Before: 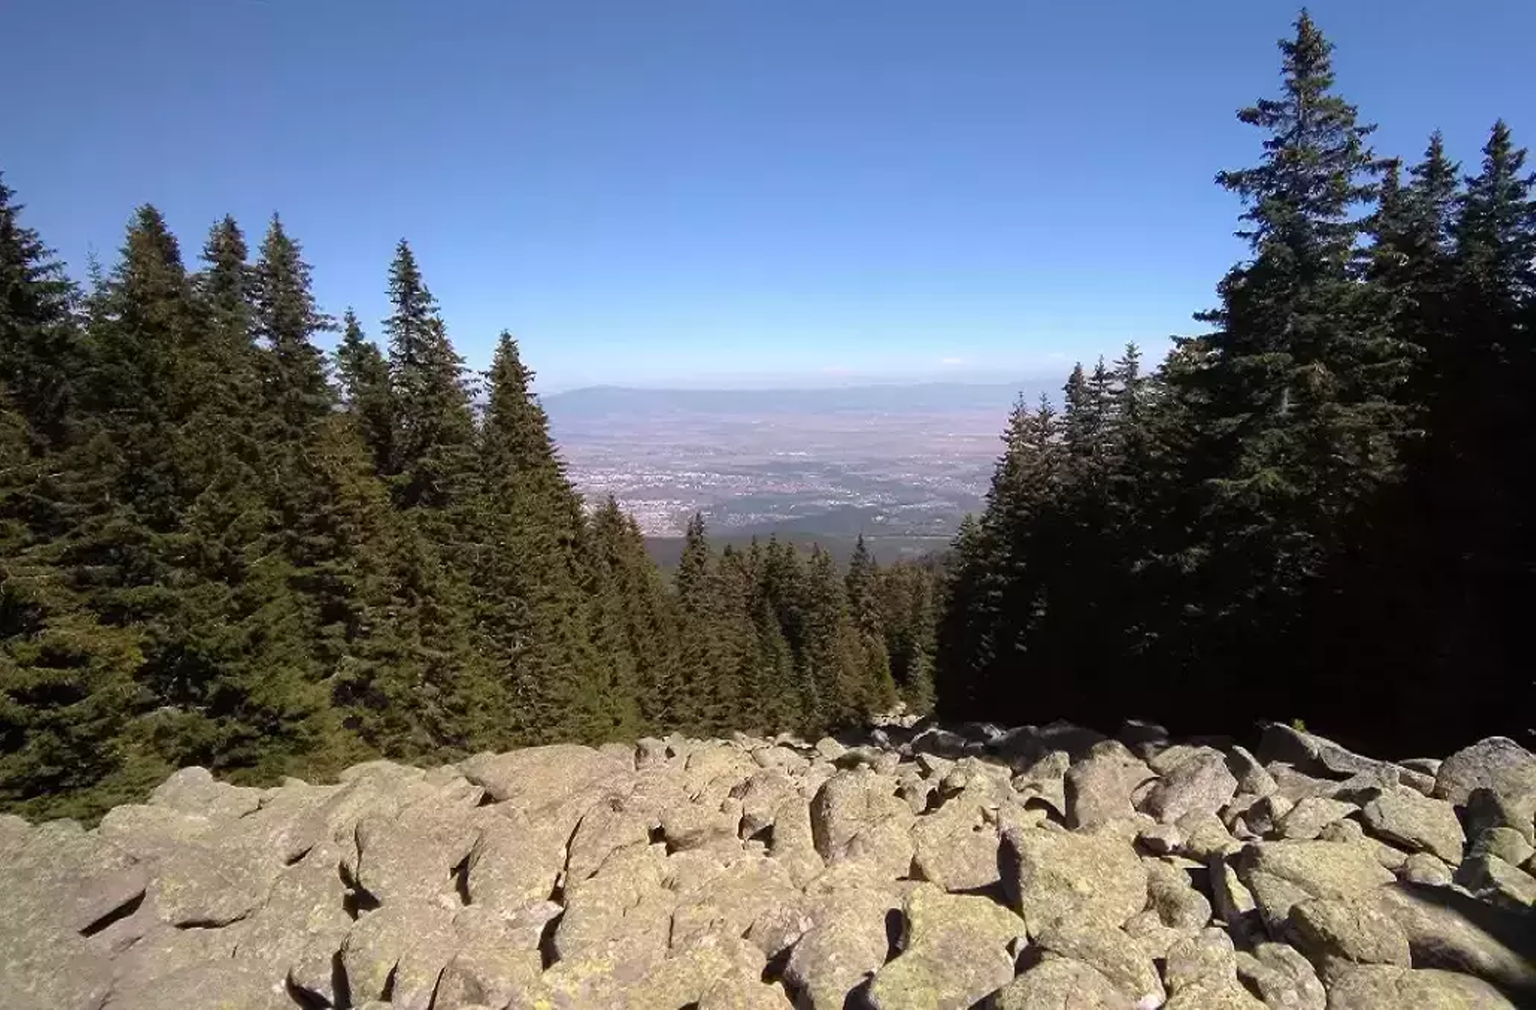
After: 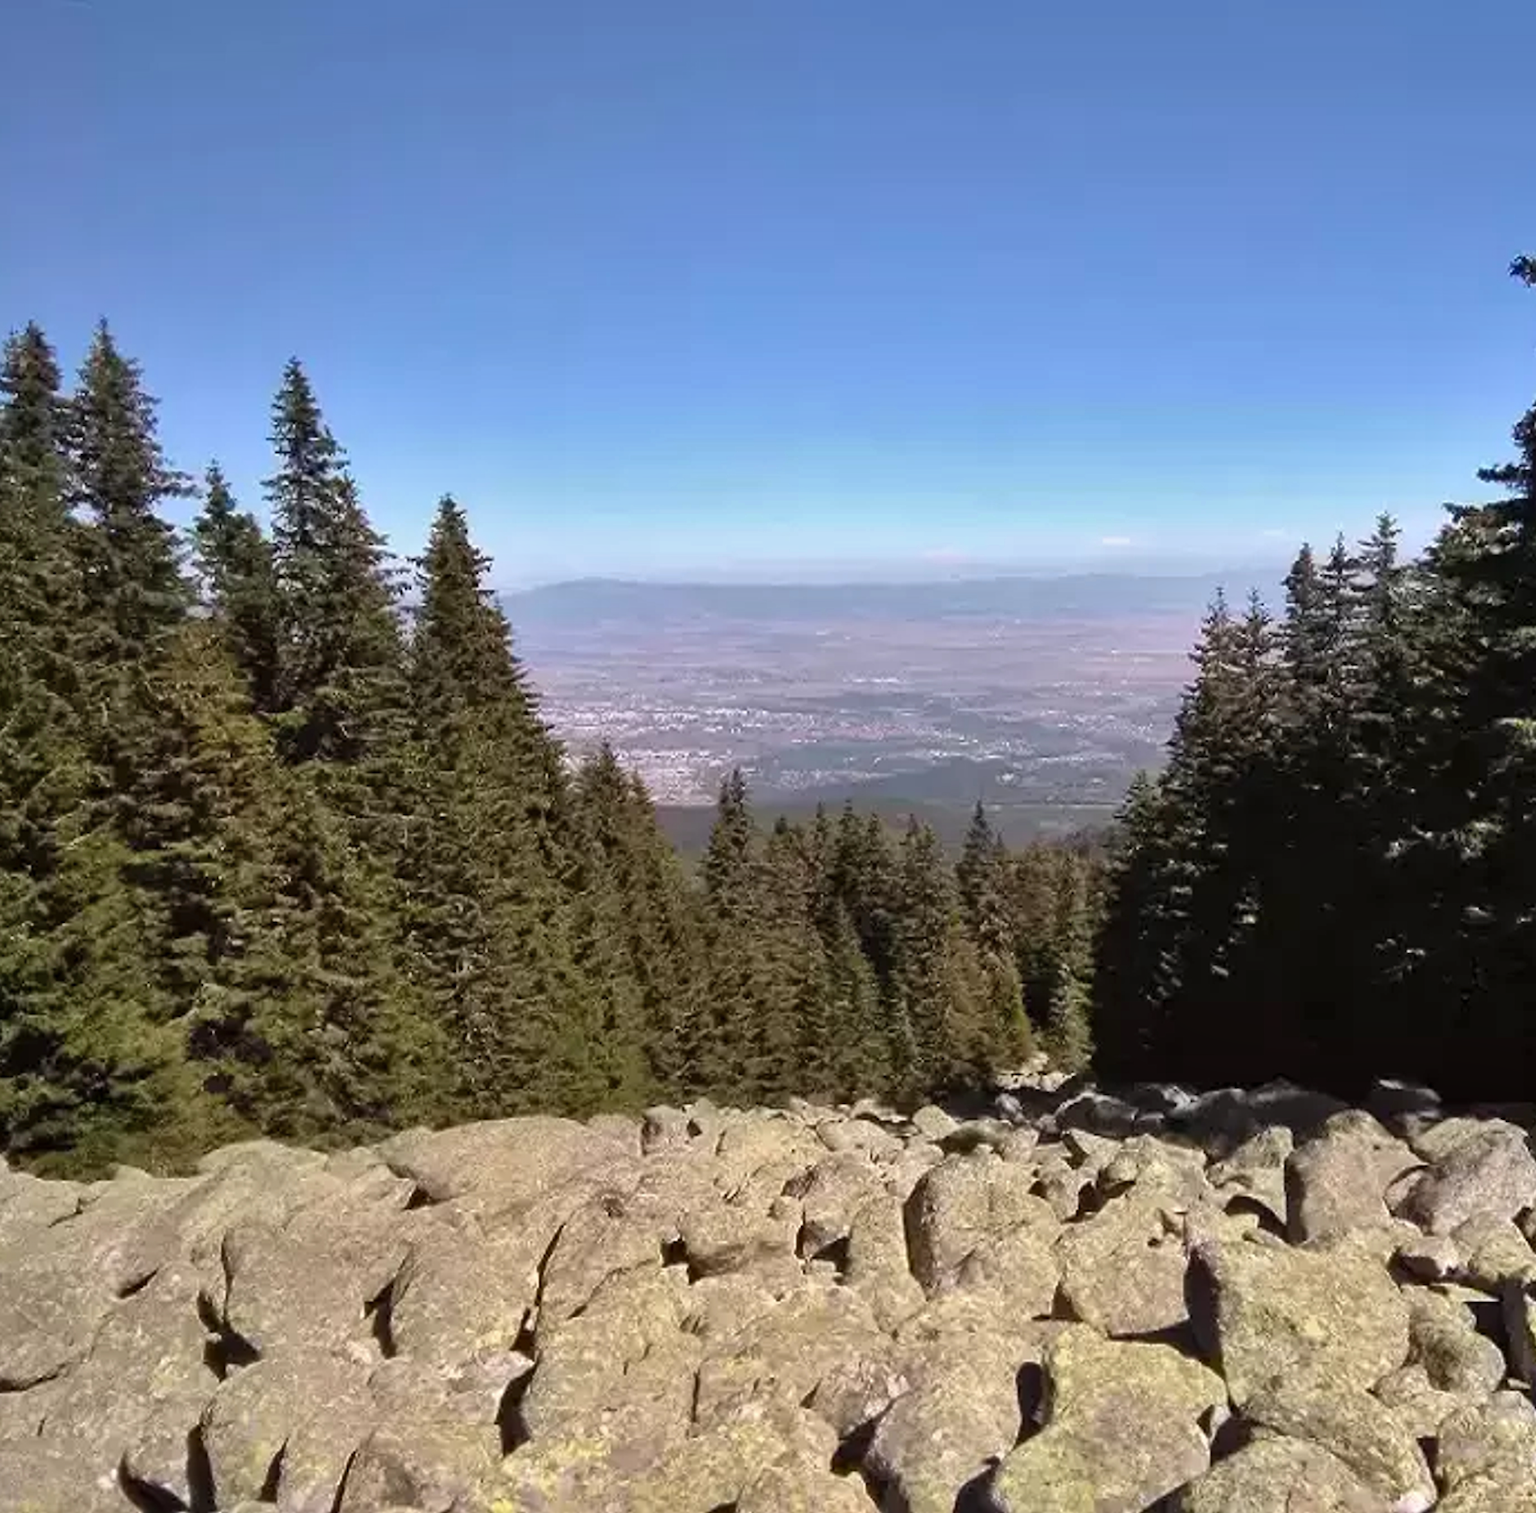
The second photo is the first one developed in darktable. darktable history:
crop and rotate: left 13.492%, right 19.775%
shadows and highlights: low approximation 0.01, soften with gaussian
